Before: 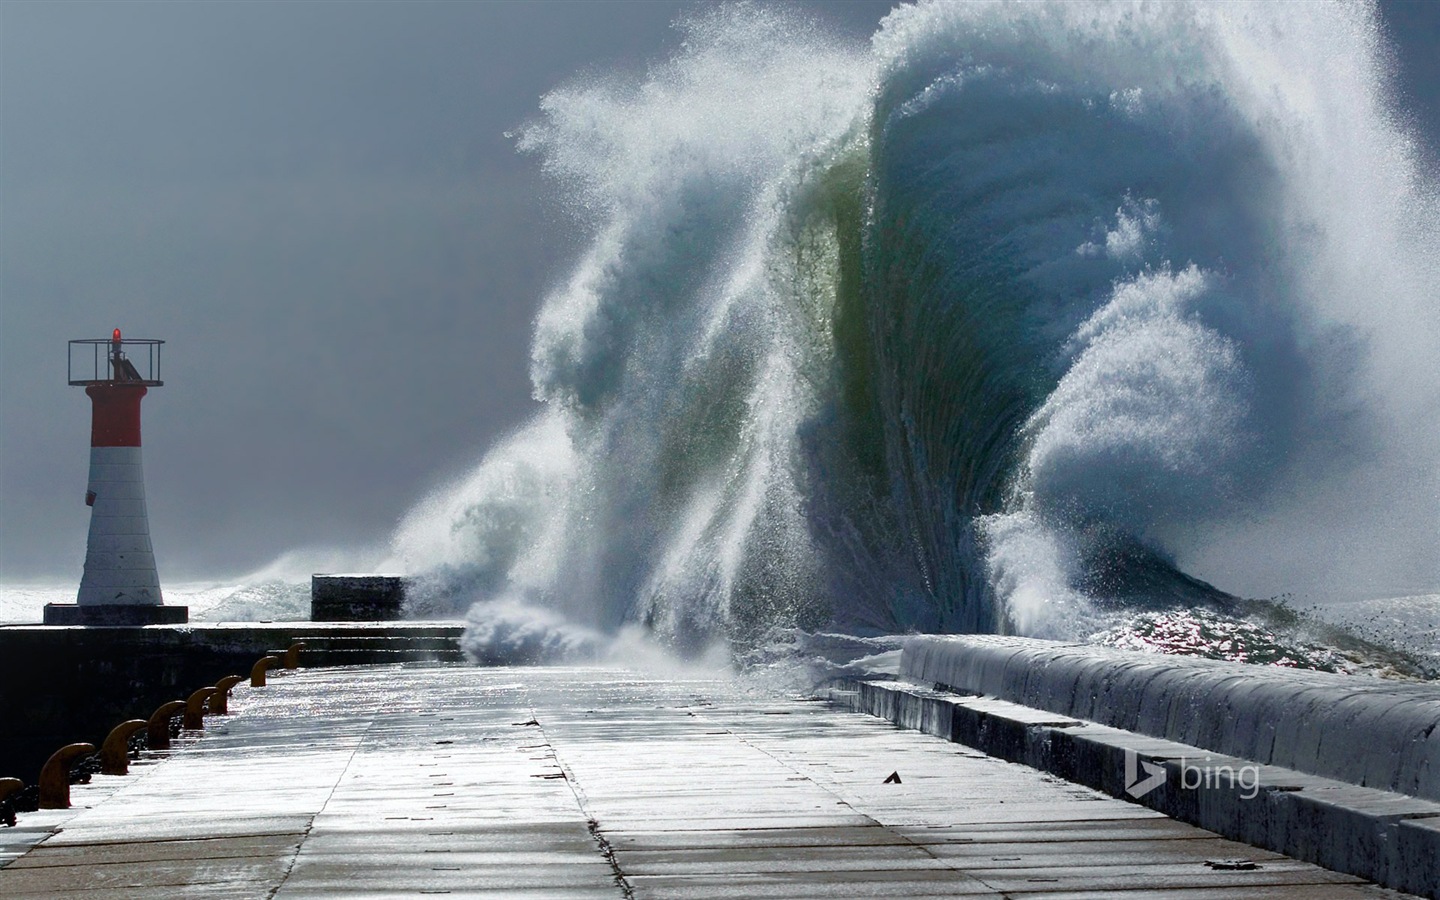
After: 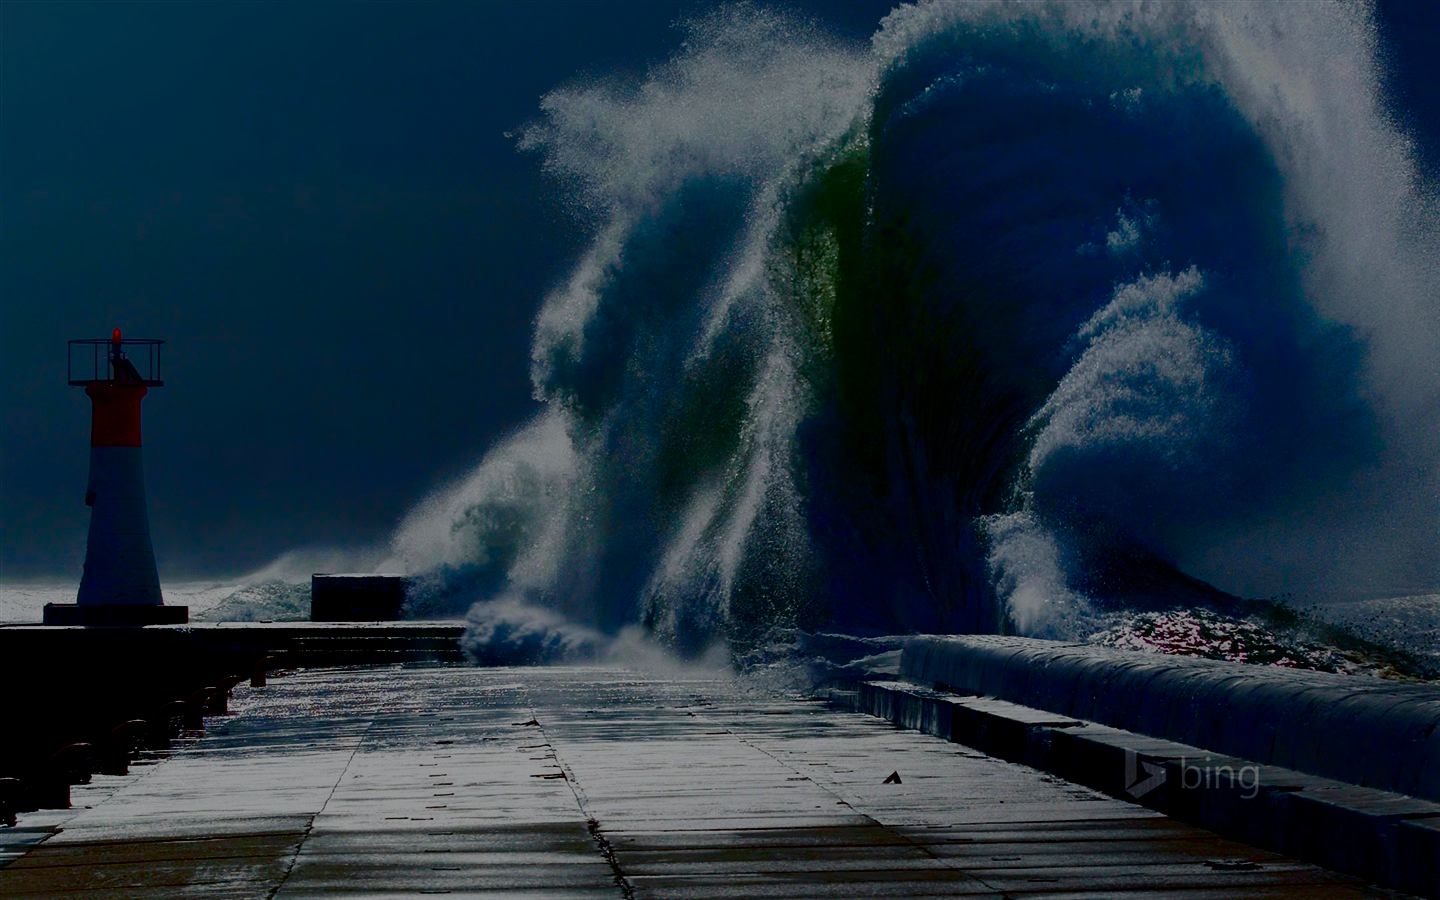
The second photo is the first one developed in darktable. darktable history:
contrast brightness saturation: brightness -1, saturation 1
filmic rgb: black relative exposure -5 EV, hardness 2.88, contrast 1.2, highlights saturation mix -30%
tone curve: curves: ch0 [(0, 0) (0.568, 0.517) (0.8, 0.717) (1, 1)]
